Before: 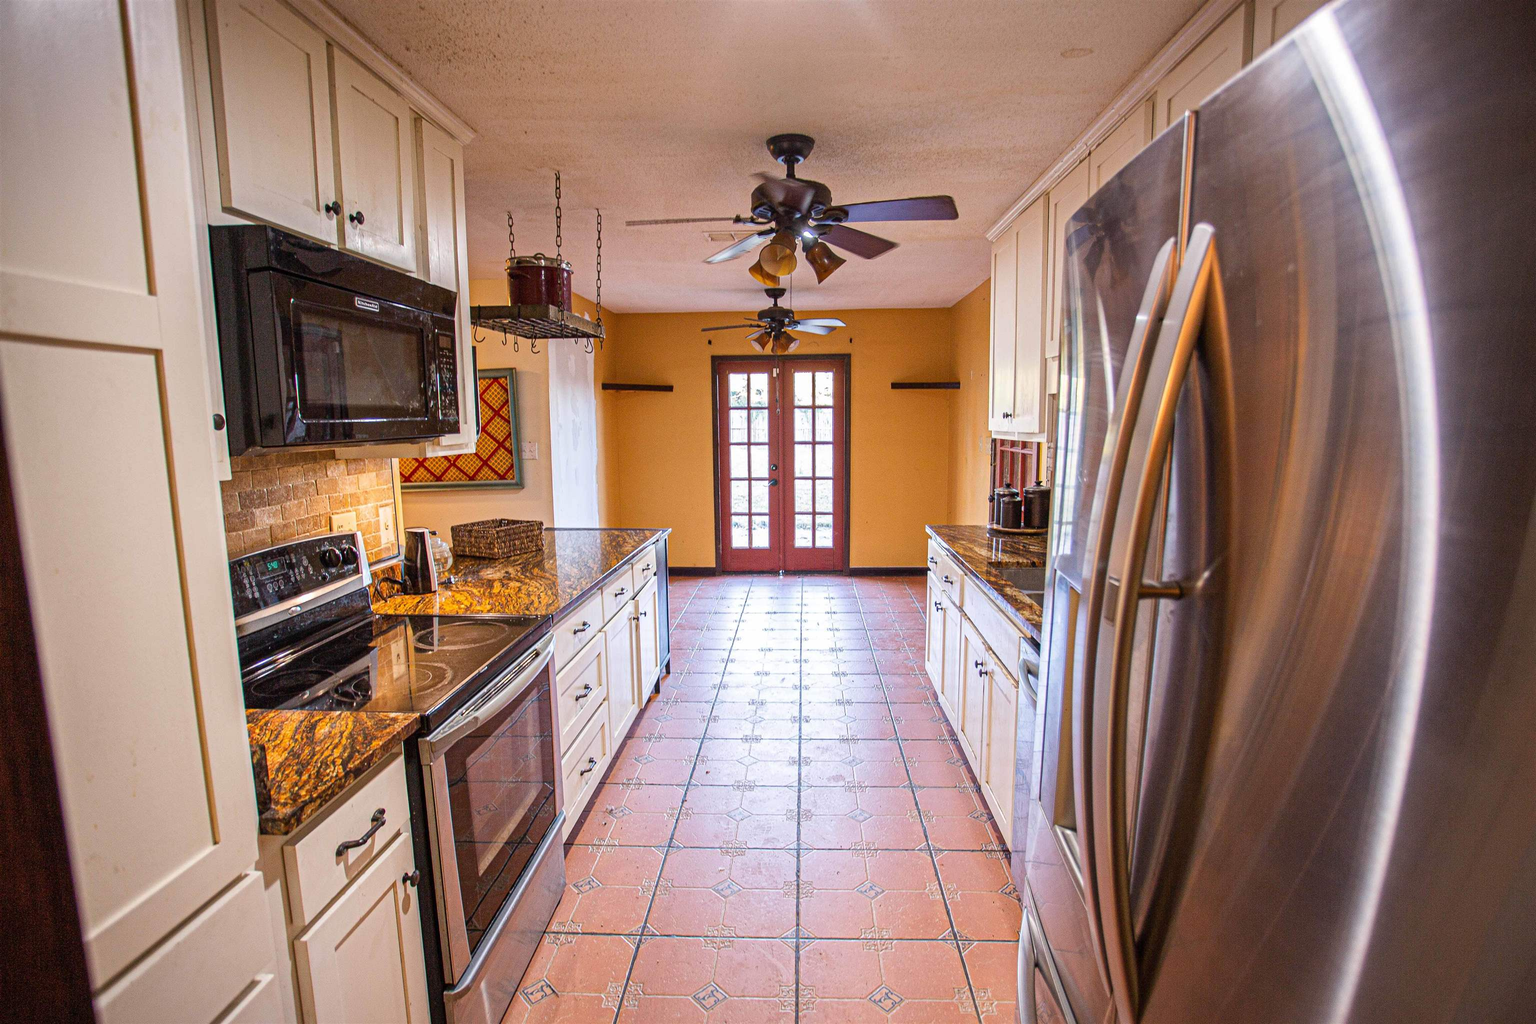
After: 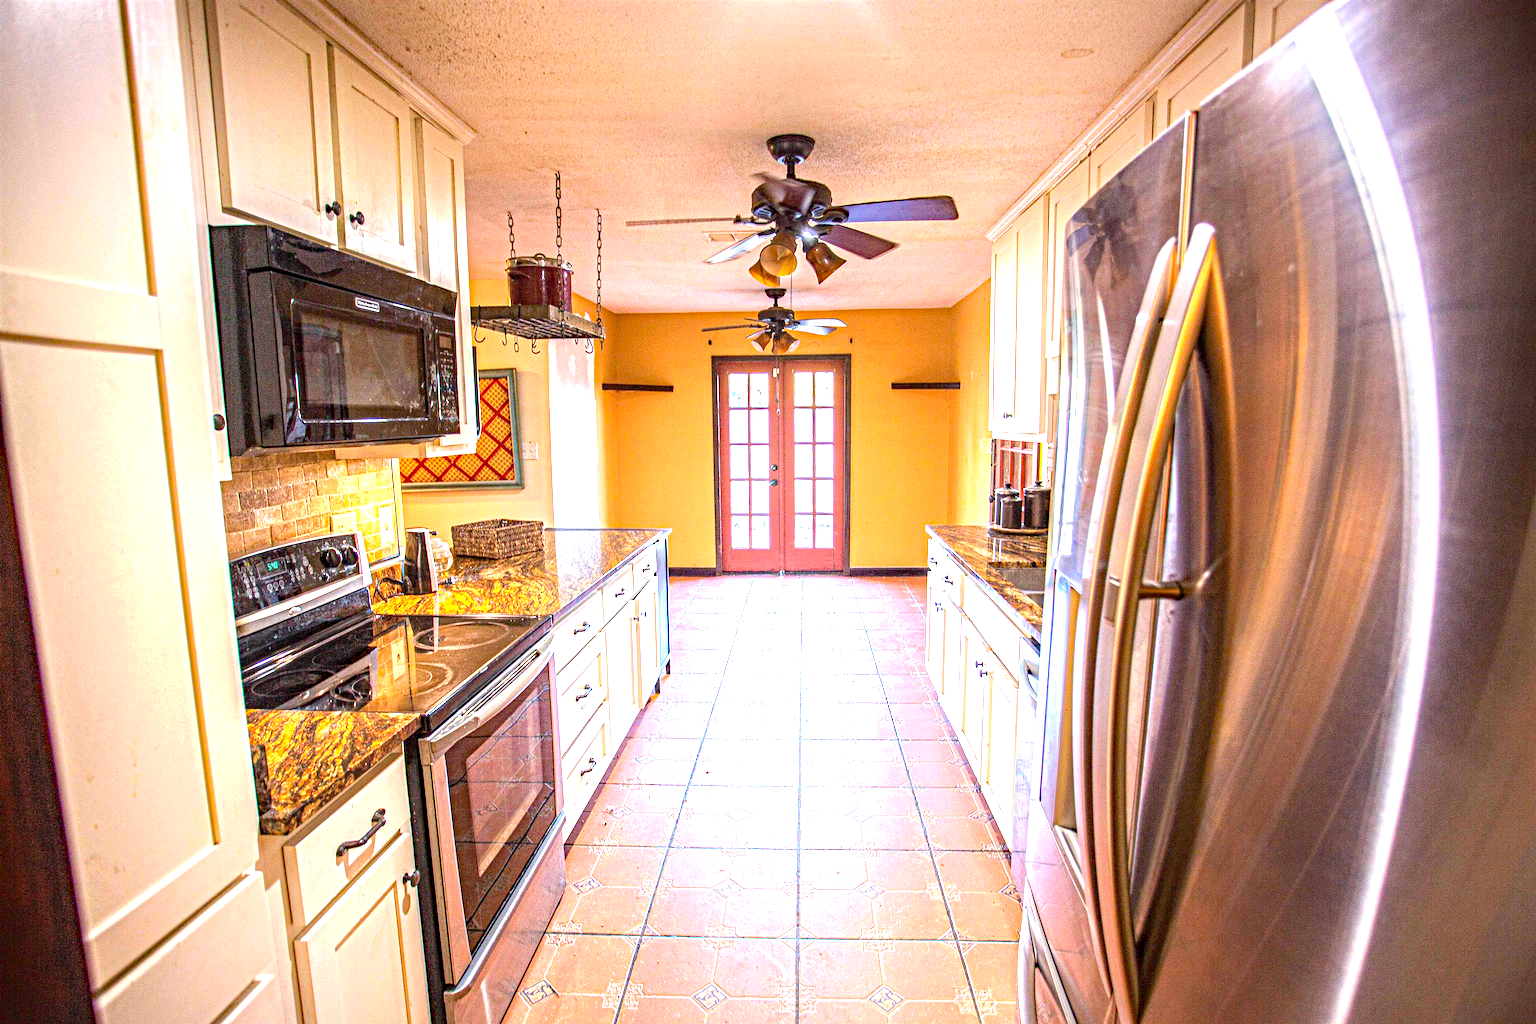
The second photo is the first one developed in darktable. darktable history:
shadows and highlights: shadows -70, highlights 35, soften with gaussian
exposure: black level correction 0.001, exposure 1.3 EV, compensate highlight preservation false
haze removal: strength 0.4, distance 0.22, compatibility mode true, adaptive false
local contrast: on, module defaults
